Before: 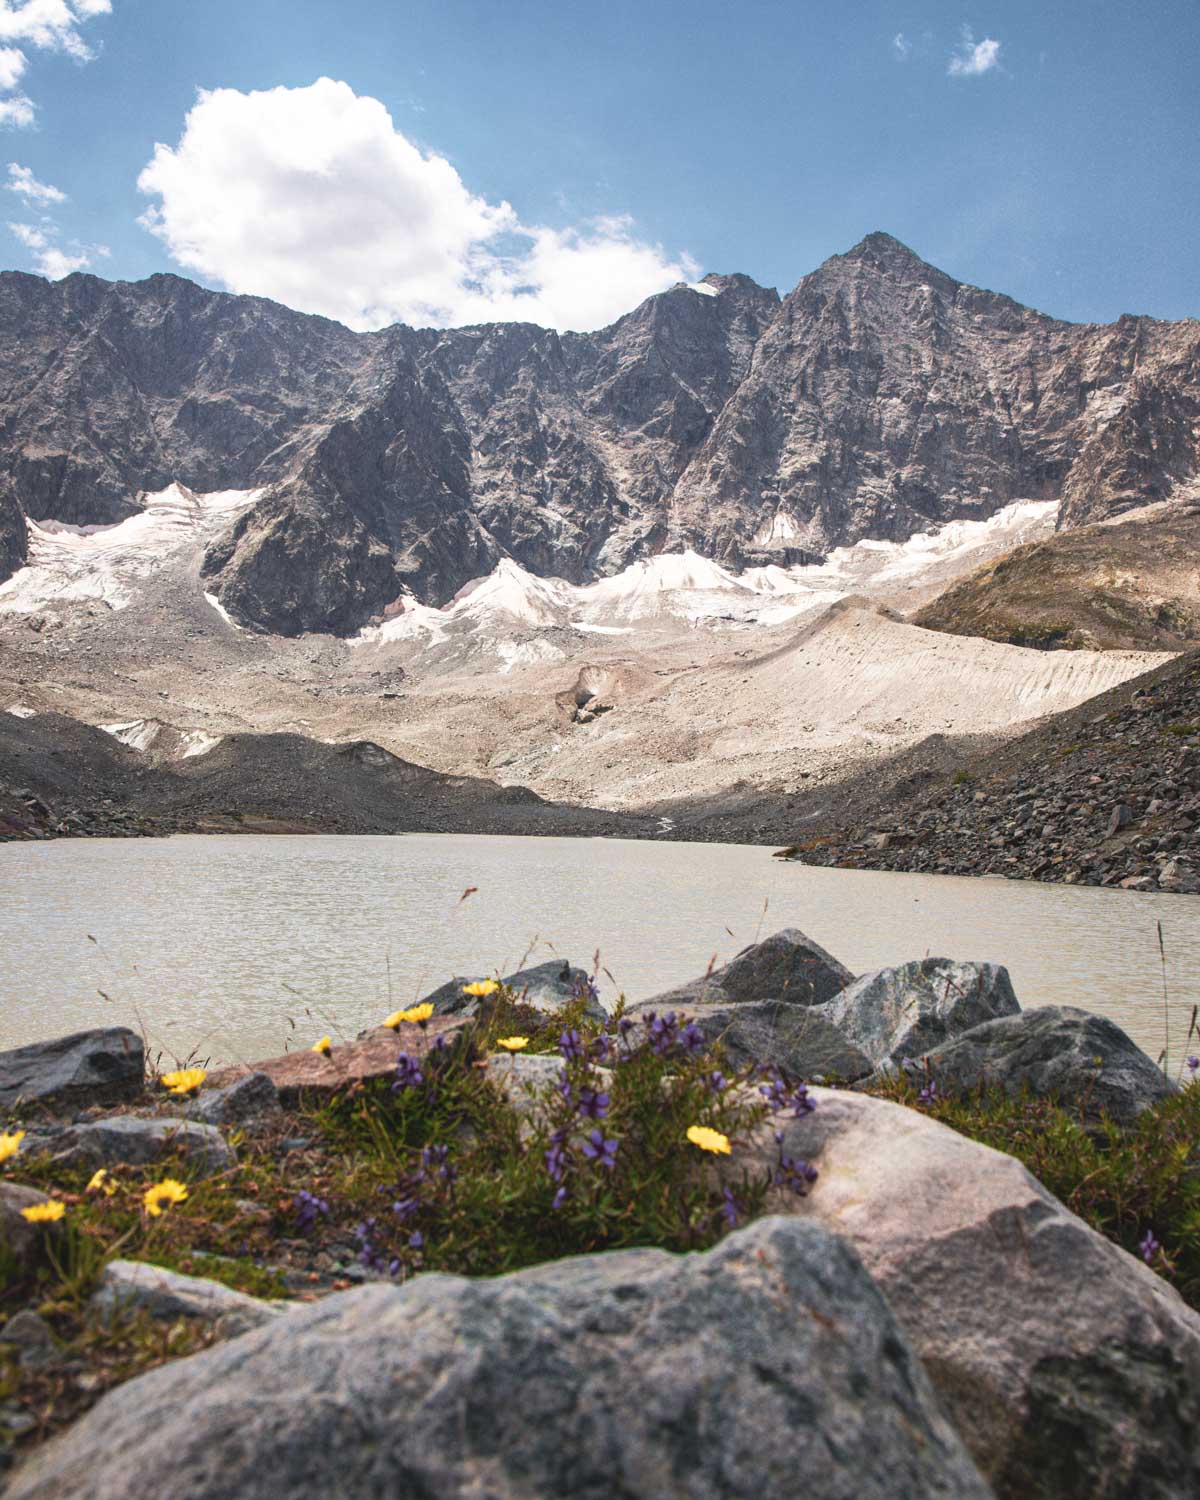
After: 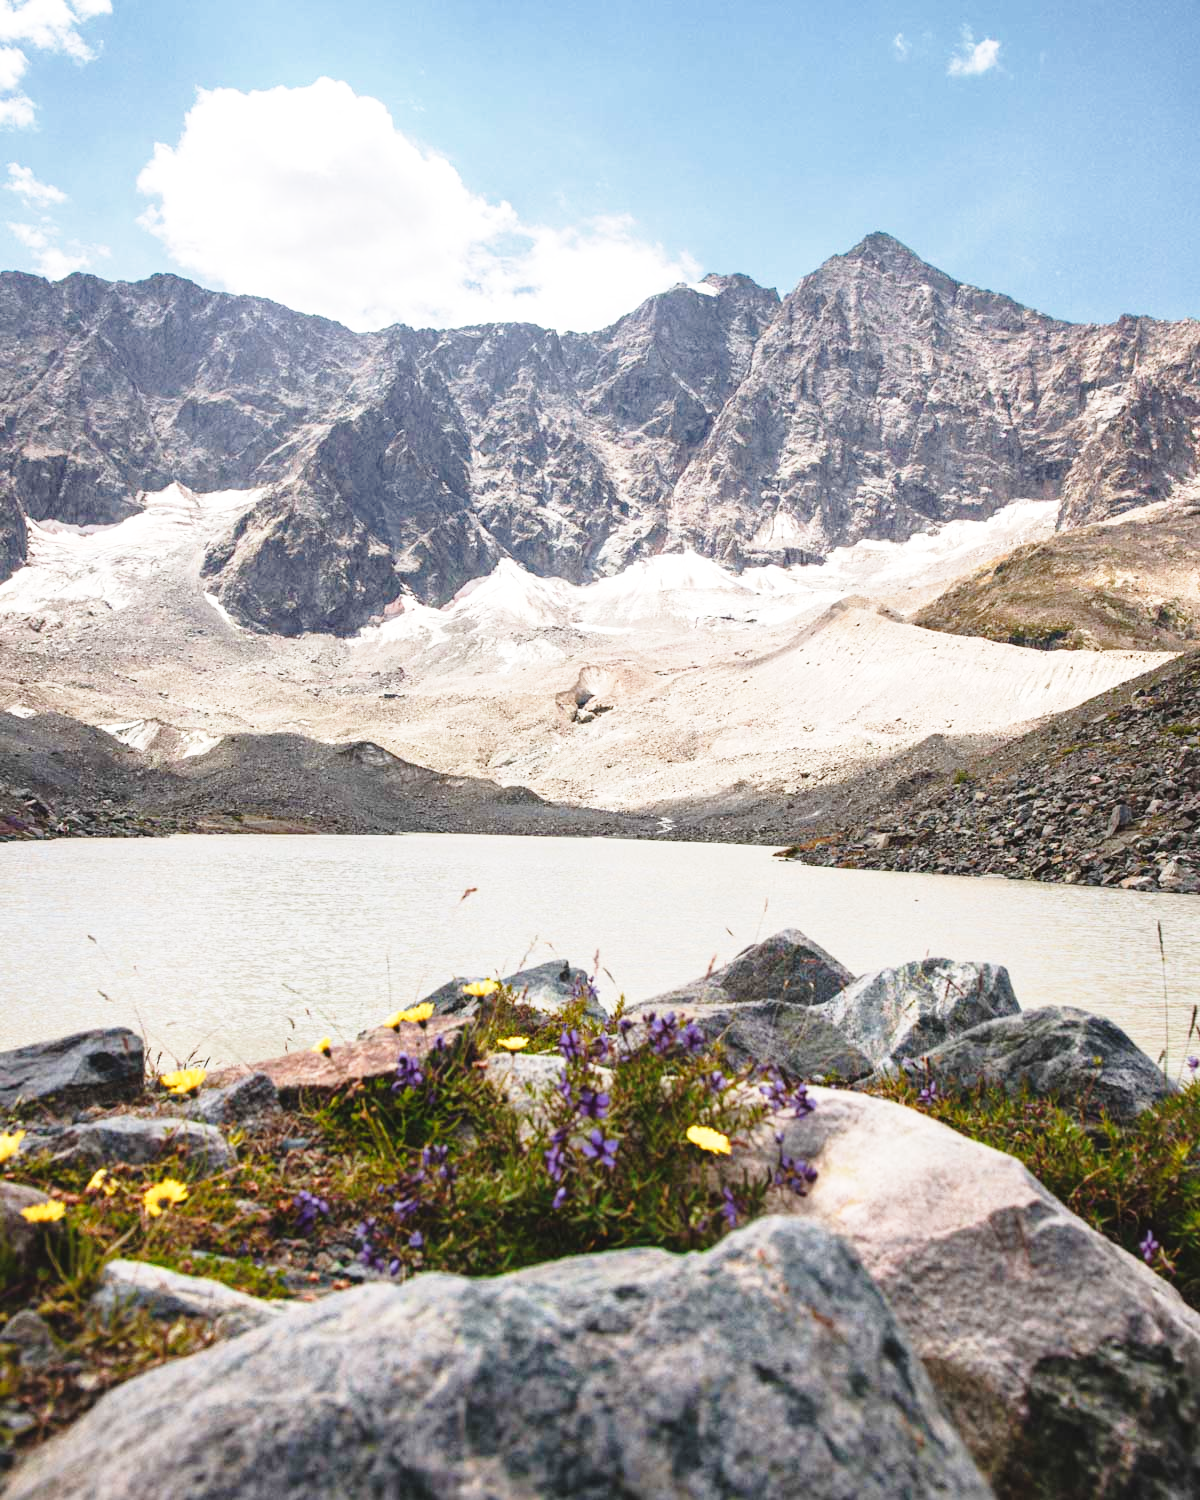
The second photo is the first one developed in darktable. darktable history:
base curve: curves: ch0 [(0, 0) (0.028, 0.03) (0.121, 0.232) (0.46, 0.748) (0.859, 0.968) (1, 1)], preserve colors none
exposure: exposure 0.078 EV, compensate highlight preservation false
